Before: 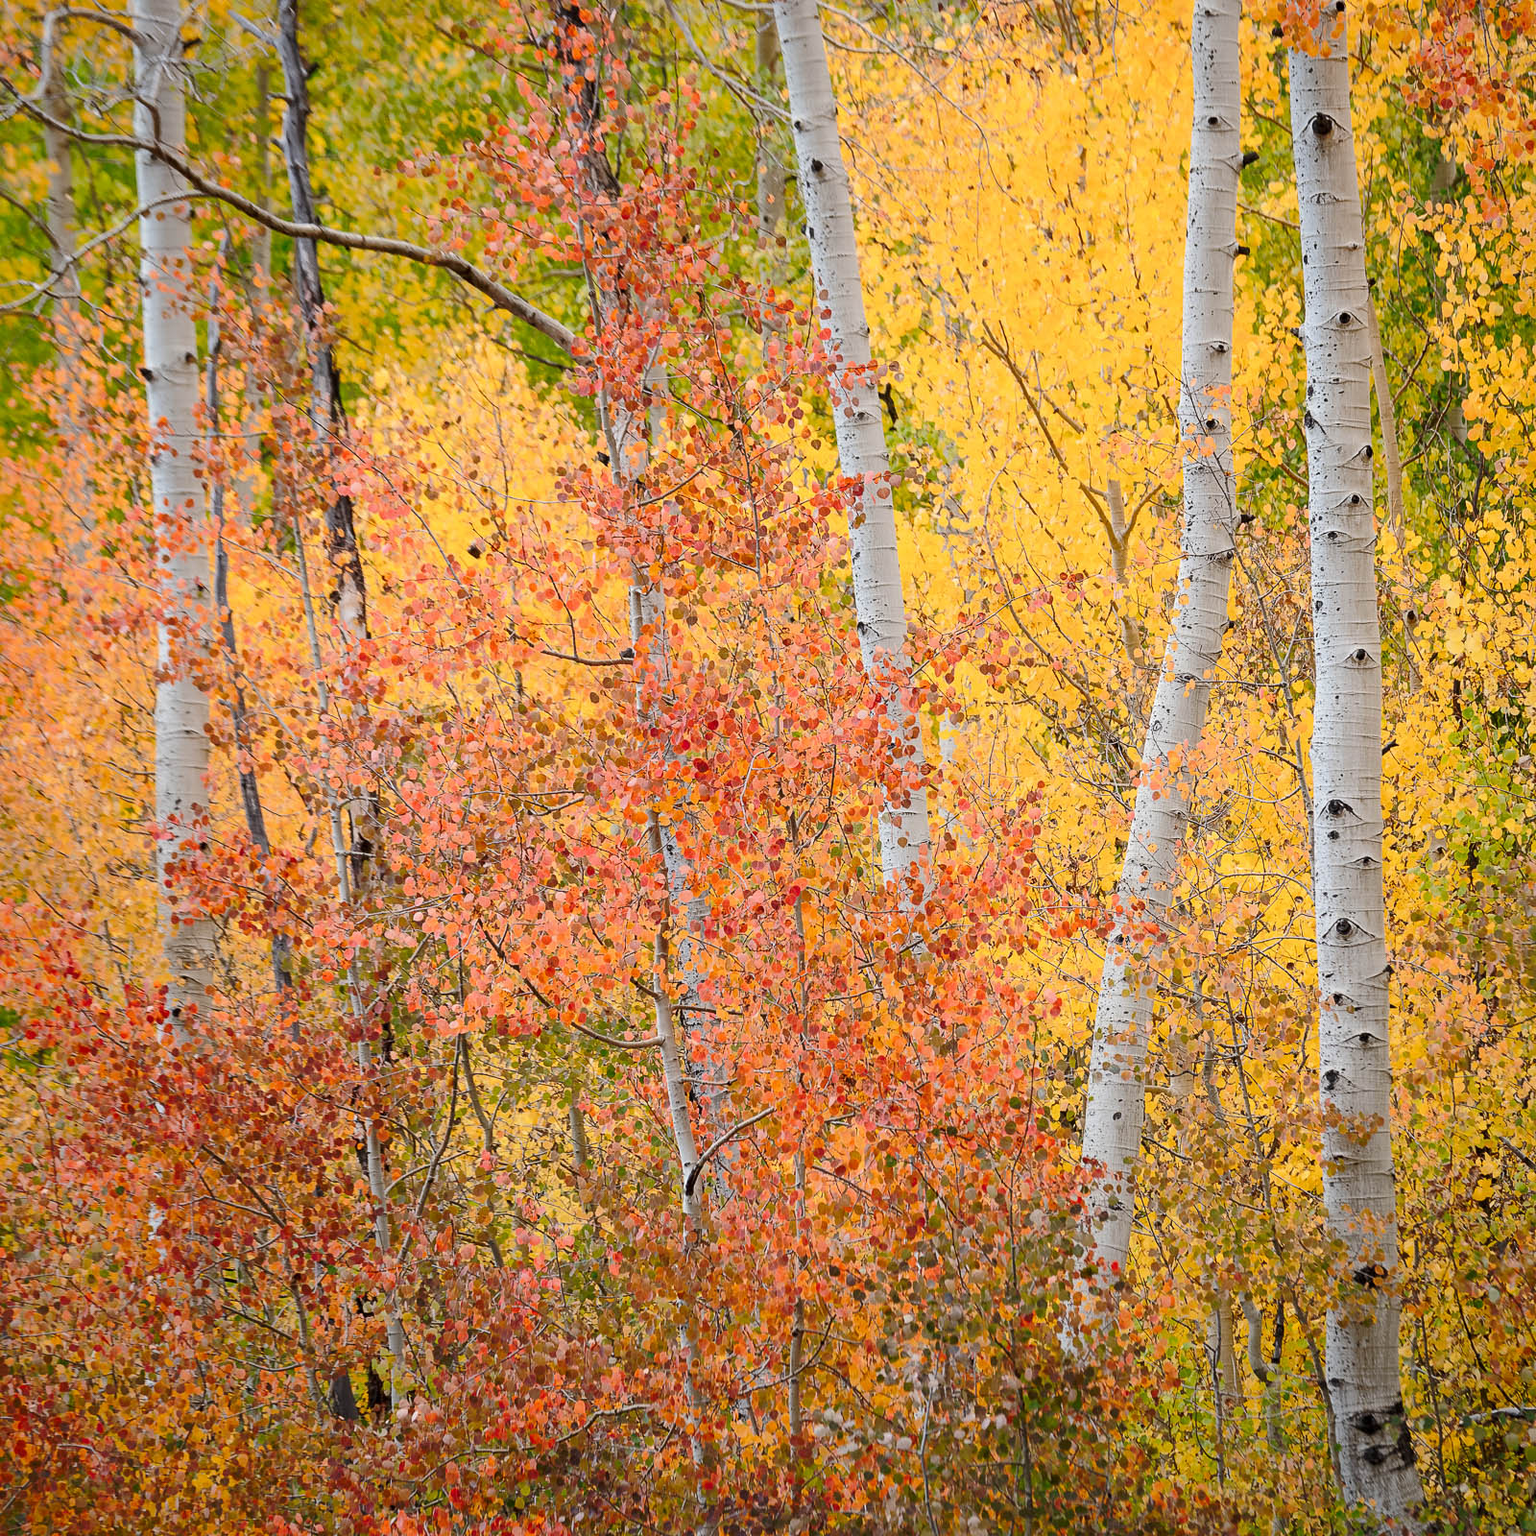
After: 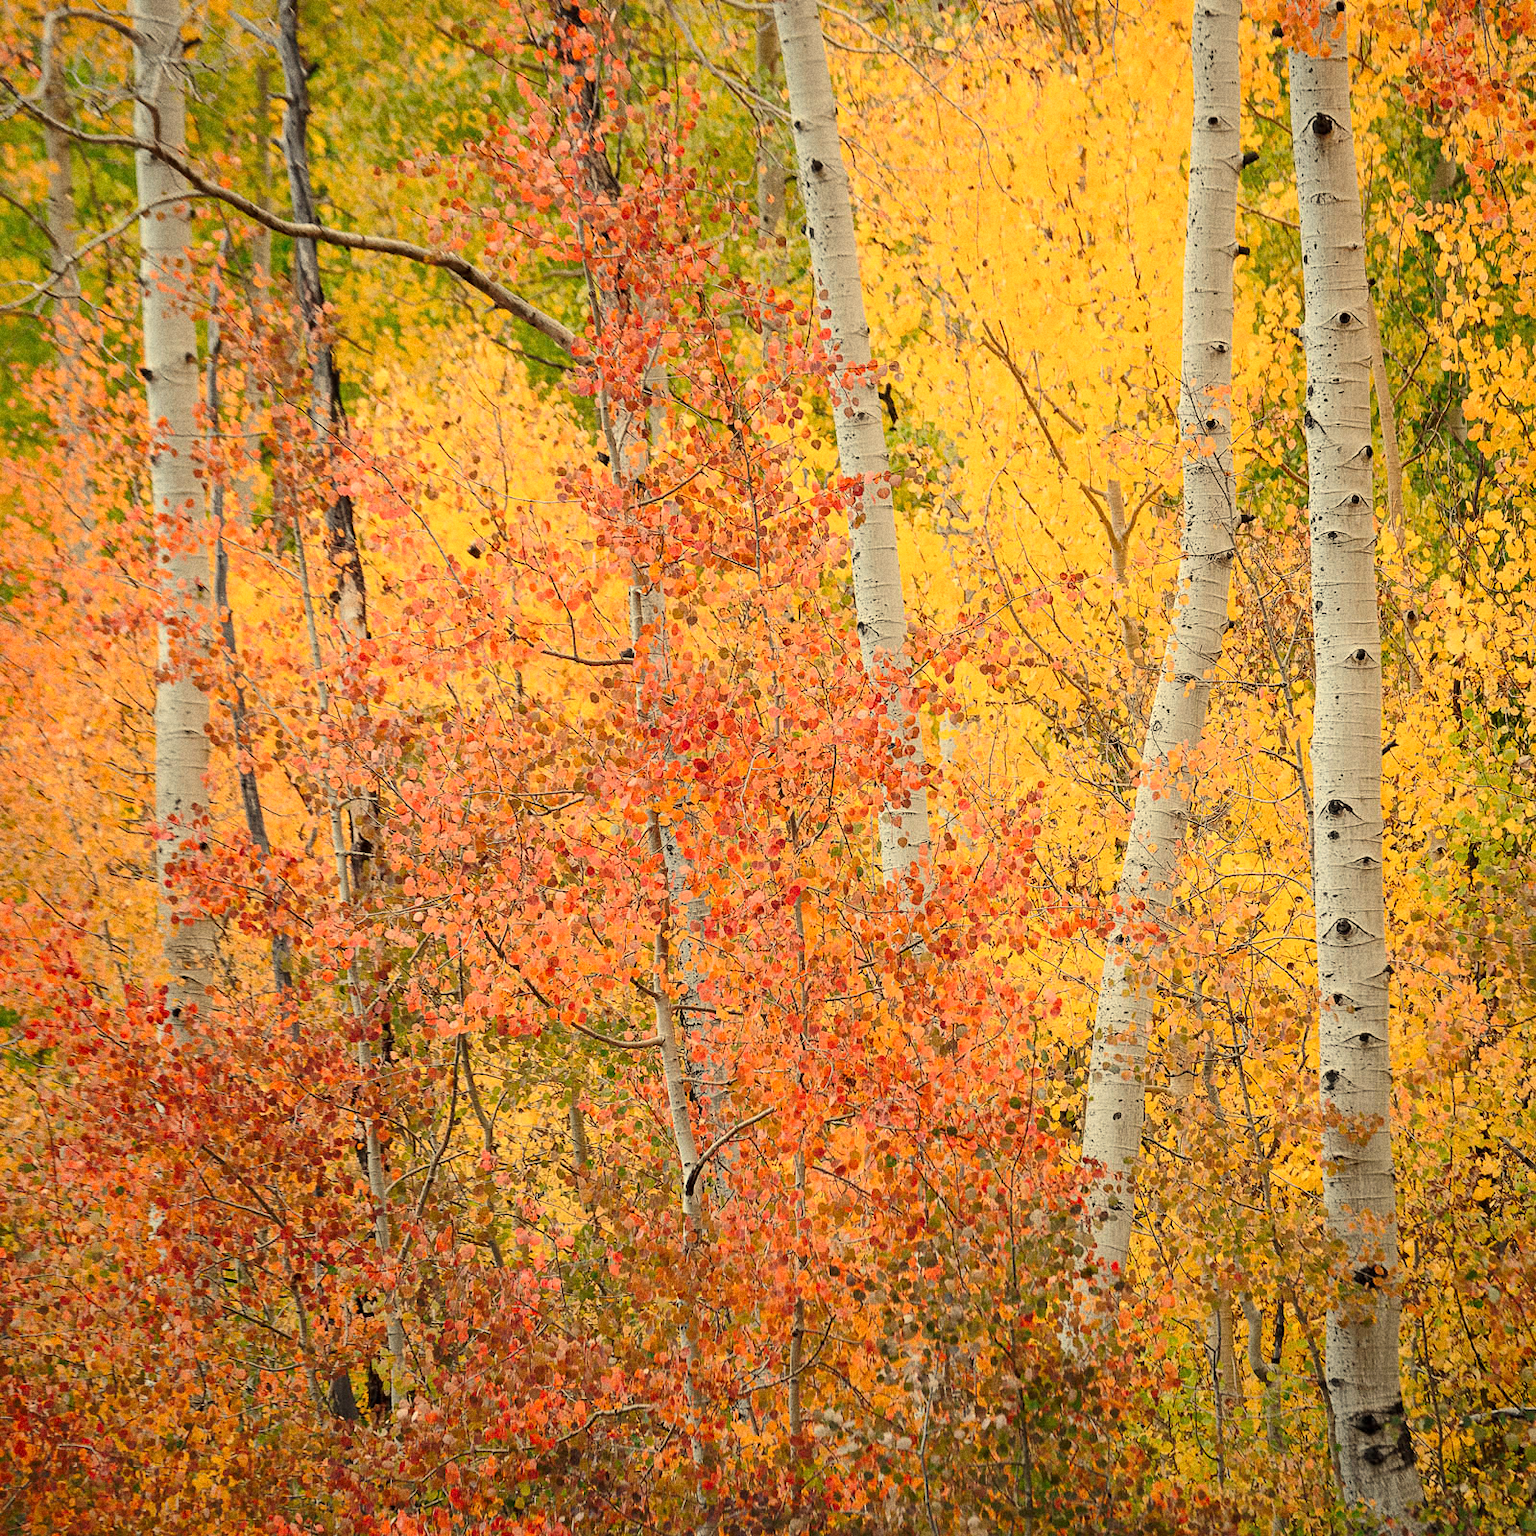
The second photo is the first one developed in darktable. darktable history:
white balance: red 1.08, blue 0.791
grain: coarseness 8.68 ISO, strength 31.94%
